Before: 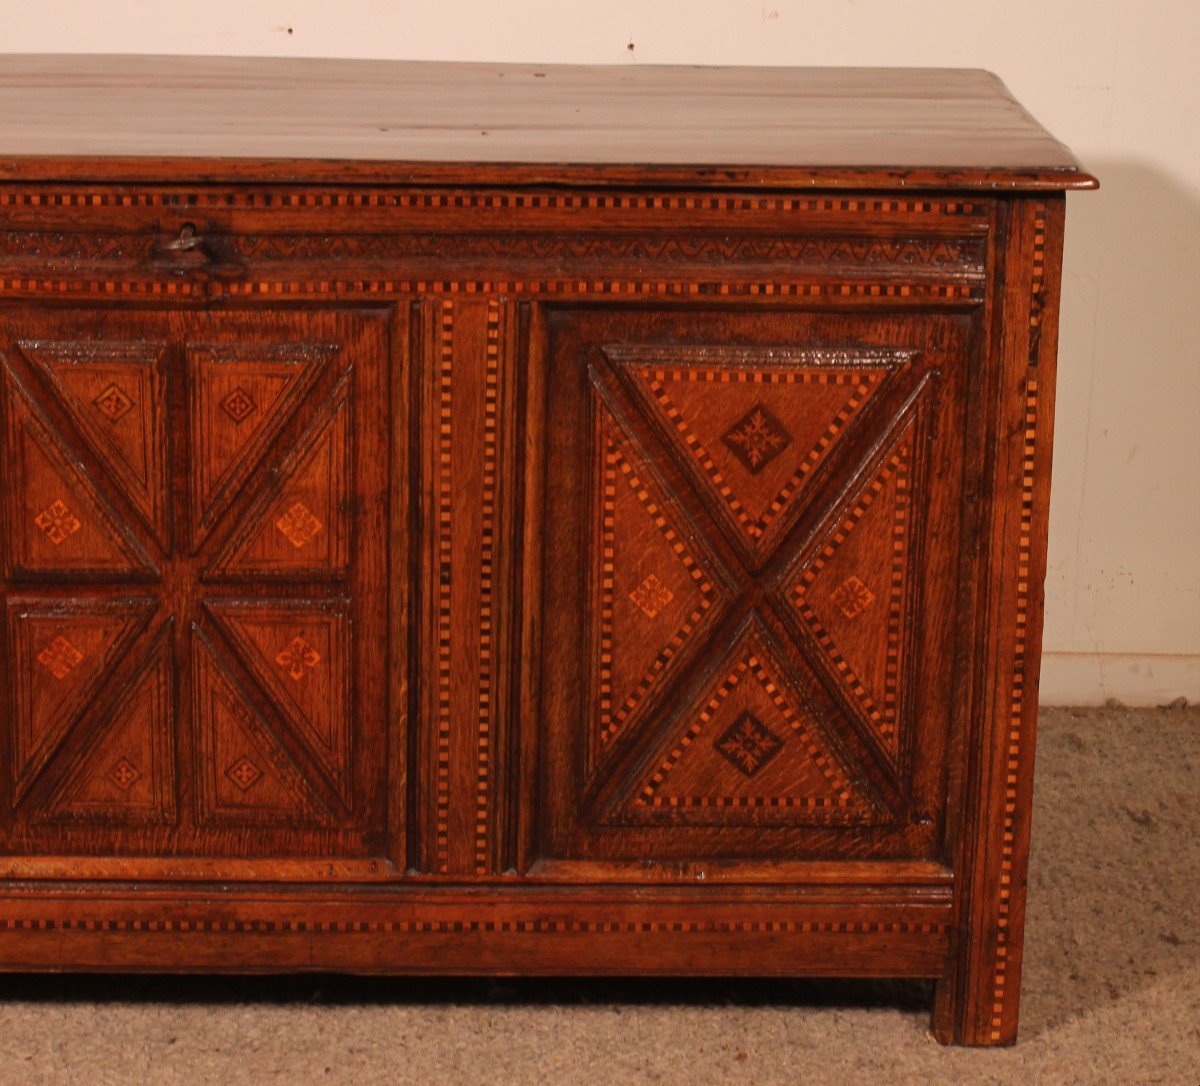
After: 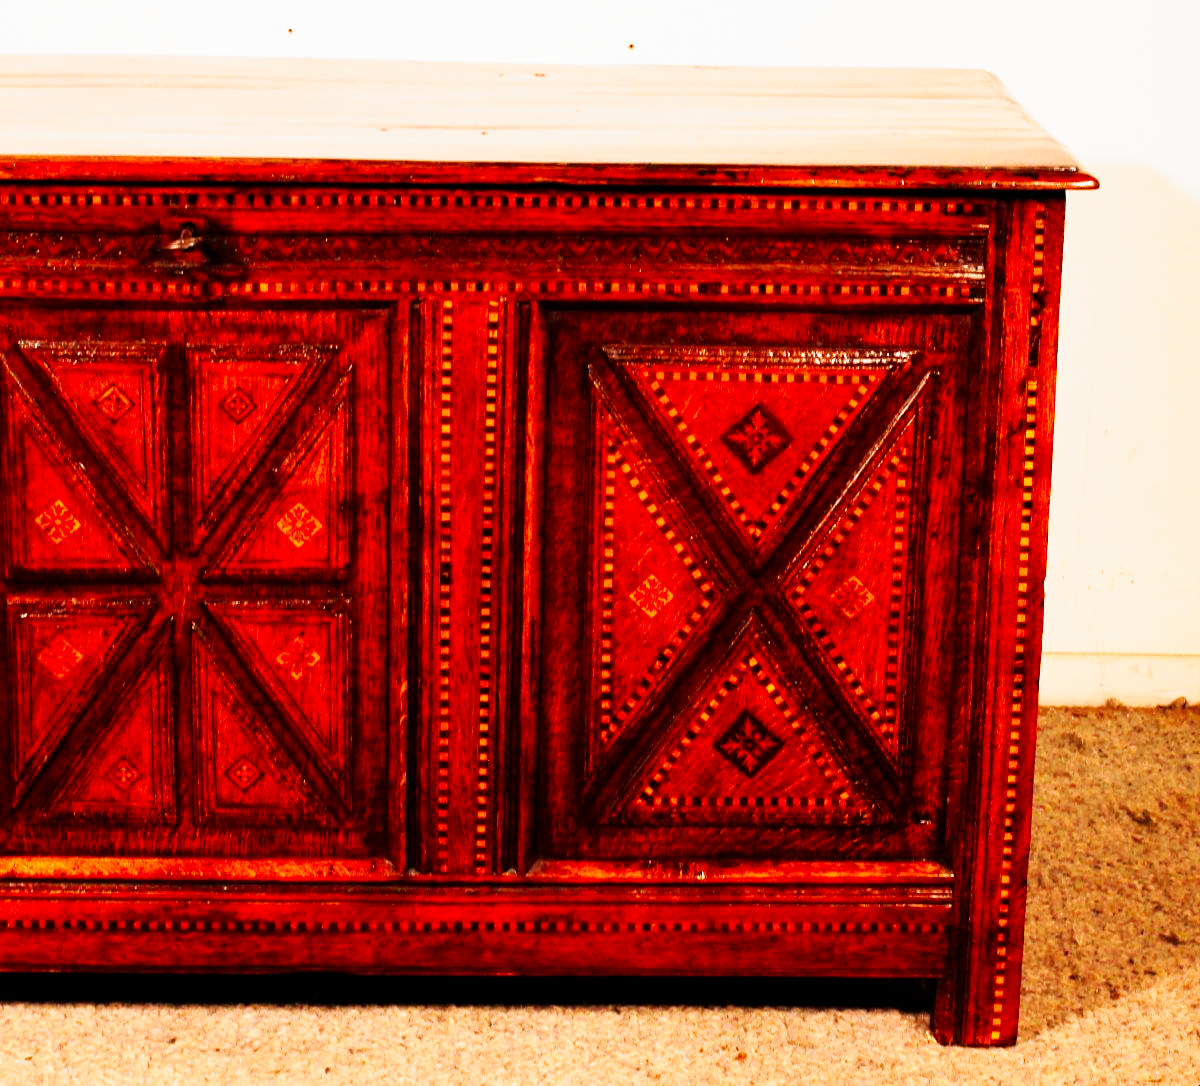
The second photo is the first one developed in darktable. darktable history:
filmic rgb: black relative exposure -8.2 EV, white relative exposure 2.2 EV, threshold 3 EV, hardness 7.11, latitude 75%, contrast 1.325, highlights saturation mix -2%, shadows ↔ highlights balance 30%, preserve chrominance no, color science v5 (2021), contrast in shadows safe, contrast in highlights safe, enable highlight reconstruction true
tone curve: curves: ch0 [(0, 0) (0.003, 0.004) (0.011, 0.016) (0.025, 0.035) (0.044, 0.062) (0.069, 0.097) (0.1, 0.143) (0.136, 0.205) (0.177, 0.276) (0.224, 0.36) (0.277, 0.461) (0.335, 0.584) (0.399, 0.686) (0.468, 0.783) (0.543, 0.868) (0.623, 0.927) (0.709, 0.96) (0.801, 0.974) (0.898, 0.986) (1, 1)], preserve colors none
